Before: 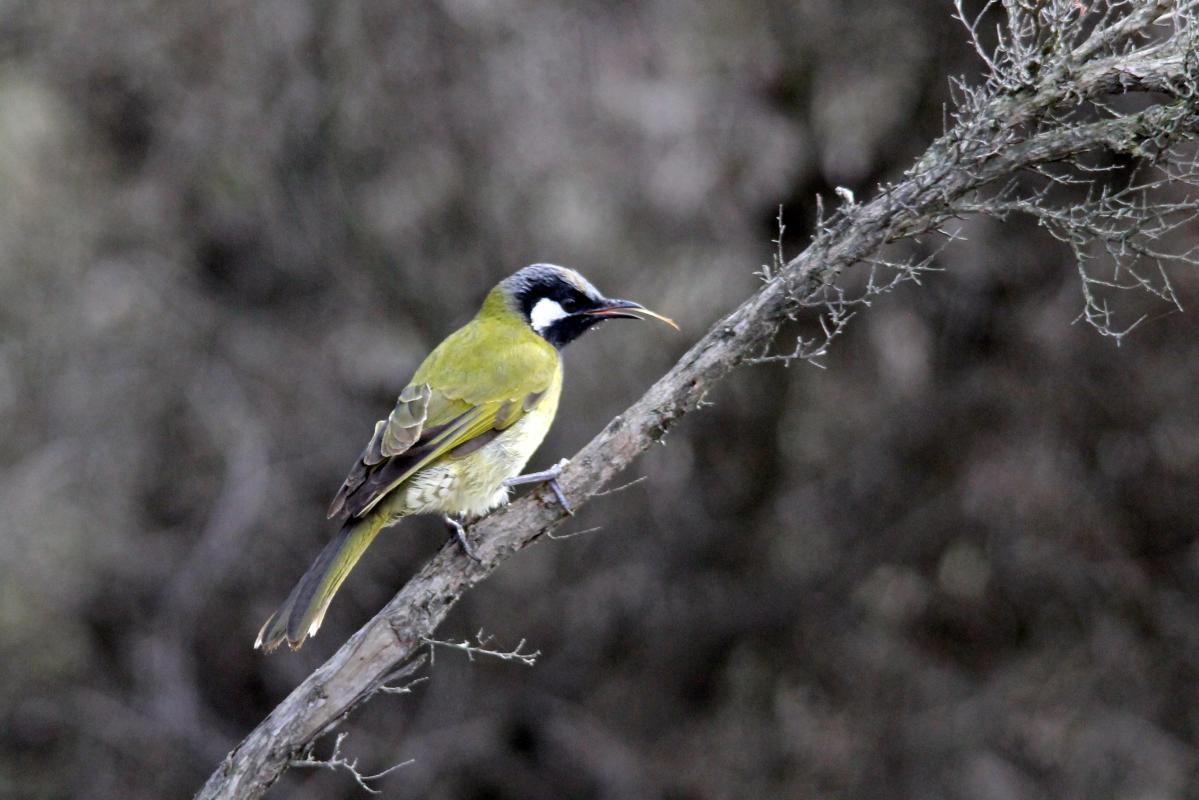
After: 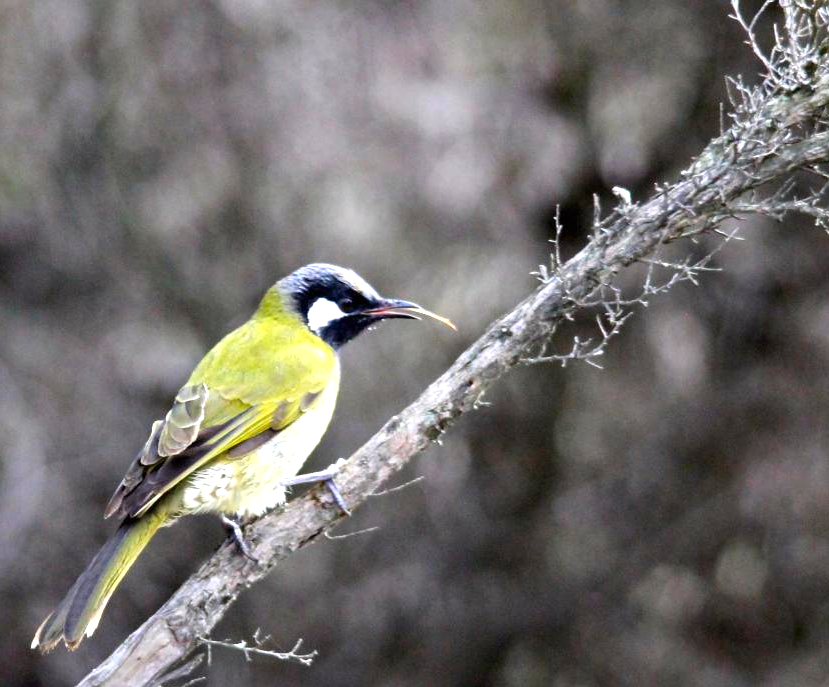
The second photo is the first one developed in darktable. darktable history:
exposure: black level correction 0, exposure 0.892 EV, compensate highlight preservation false
contrast brightness saturation: contrast 0.042, saturation 0.15
crop: left 18.651%, right 12.206%, bottom 14.11%
